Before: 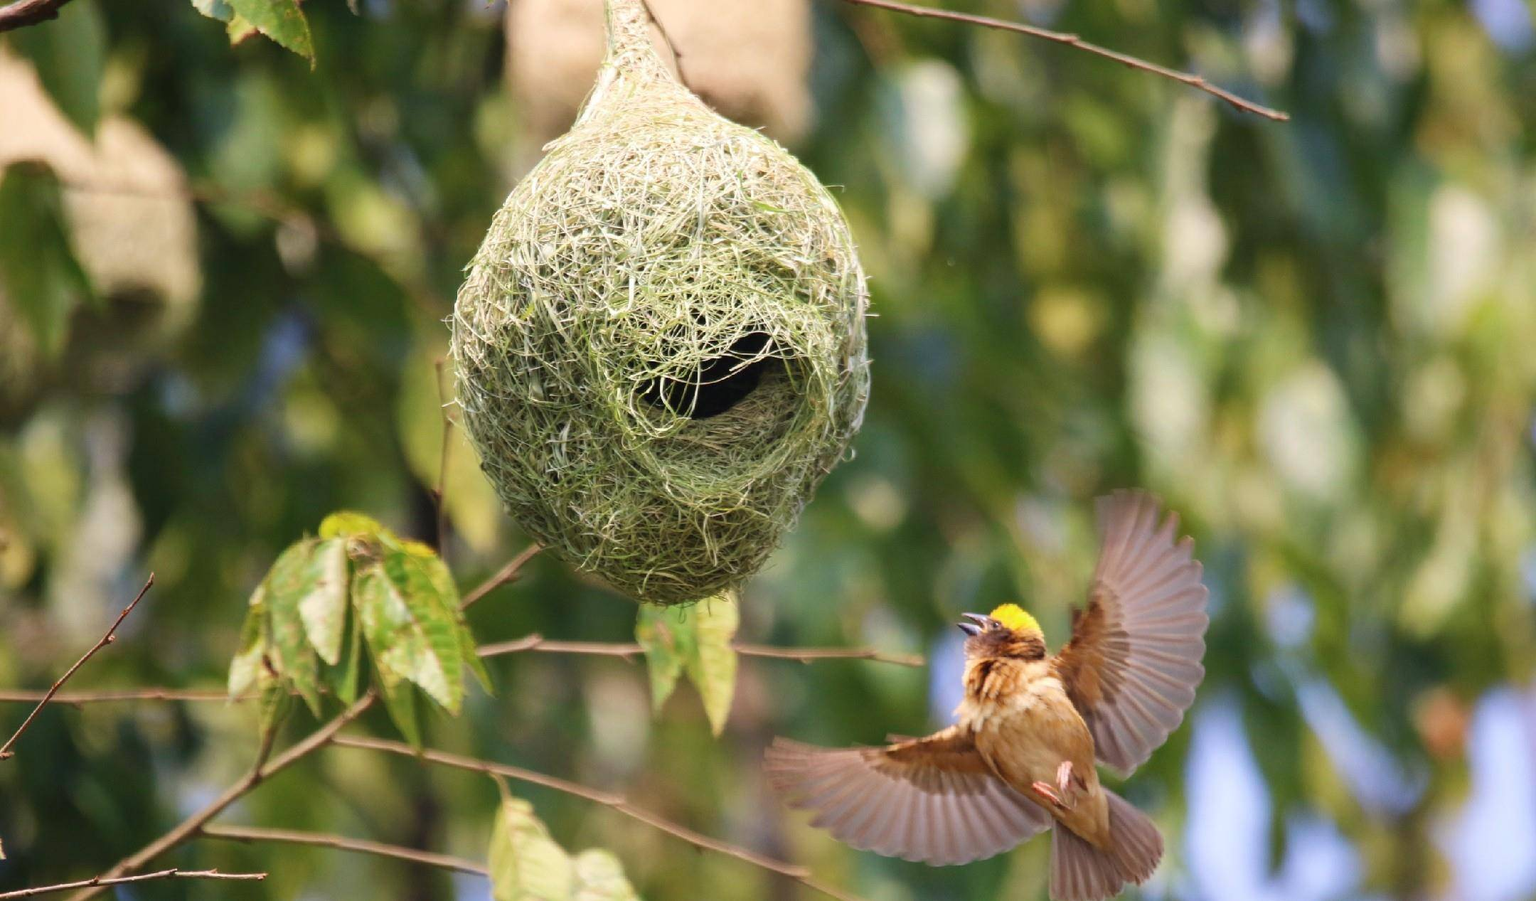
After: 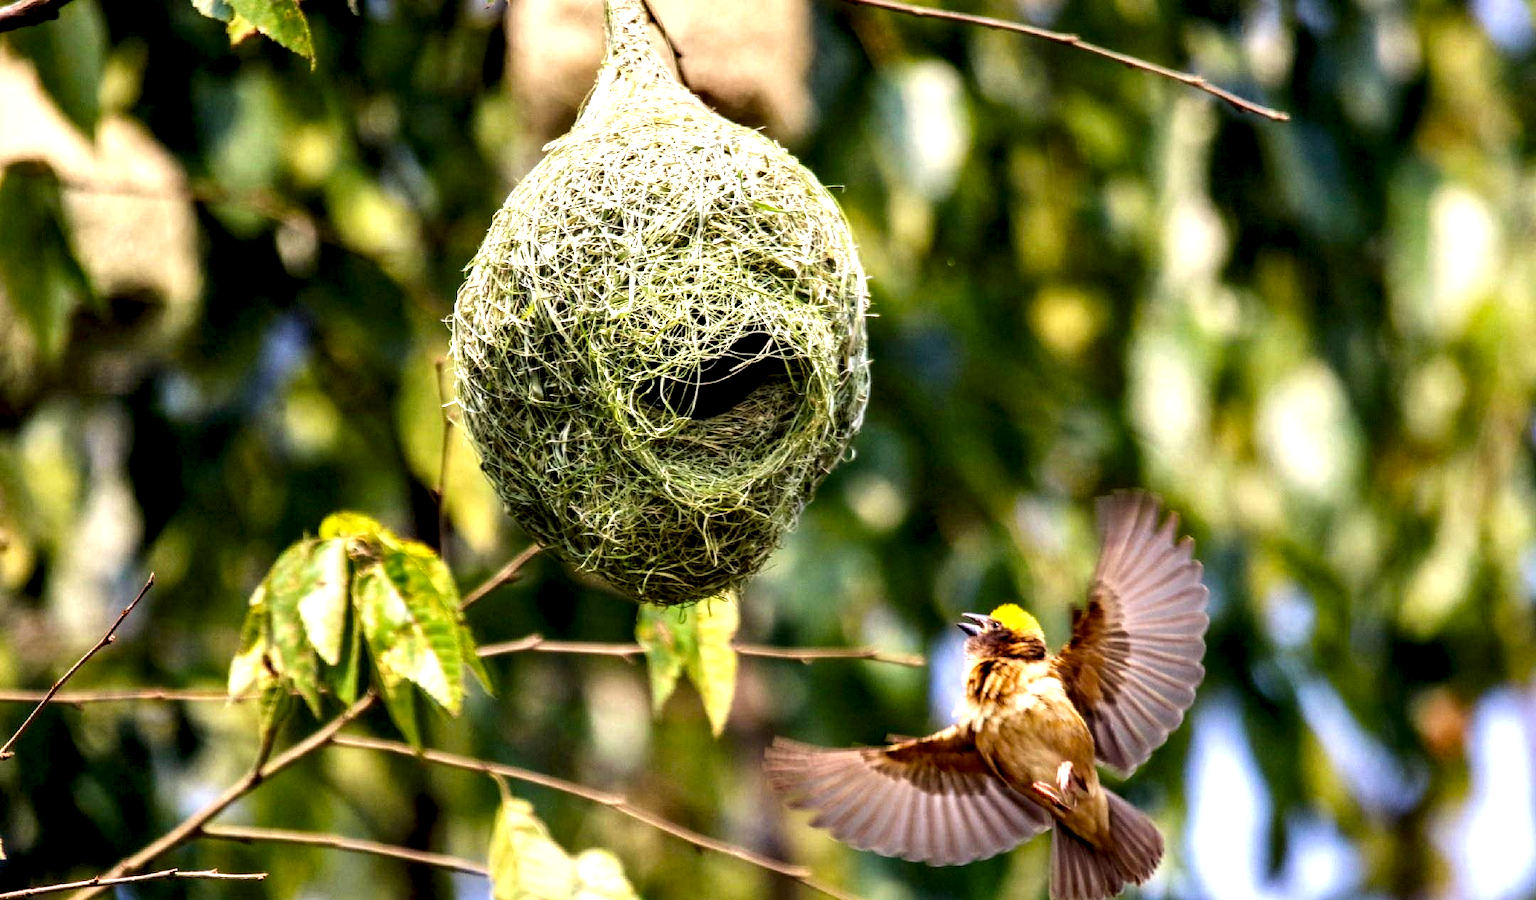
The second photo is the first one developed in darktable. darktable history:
shadows and highlights: soften with gaussian
tone equalizer: edges refinement/feathering 500, mask exposure compensation -1.57 EV, preserve details no
local contrast: shadows 168%, detail 226%
color balance rgb: shadows lift › chroma 3.284%, shadows lift › hue 280.12°, power › hue 214.11°, perceptual saturation grading › global saturation 25.781%, global vibrance 20%
